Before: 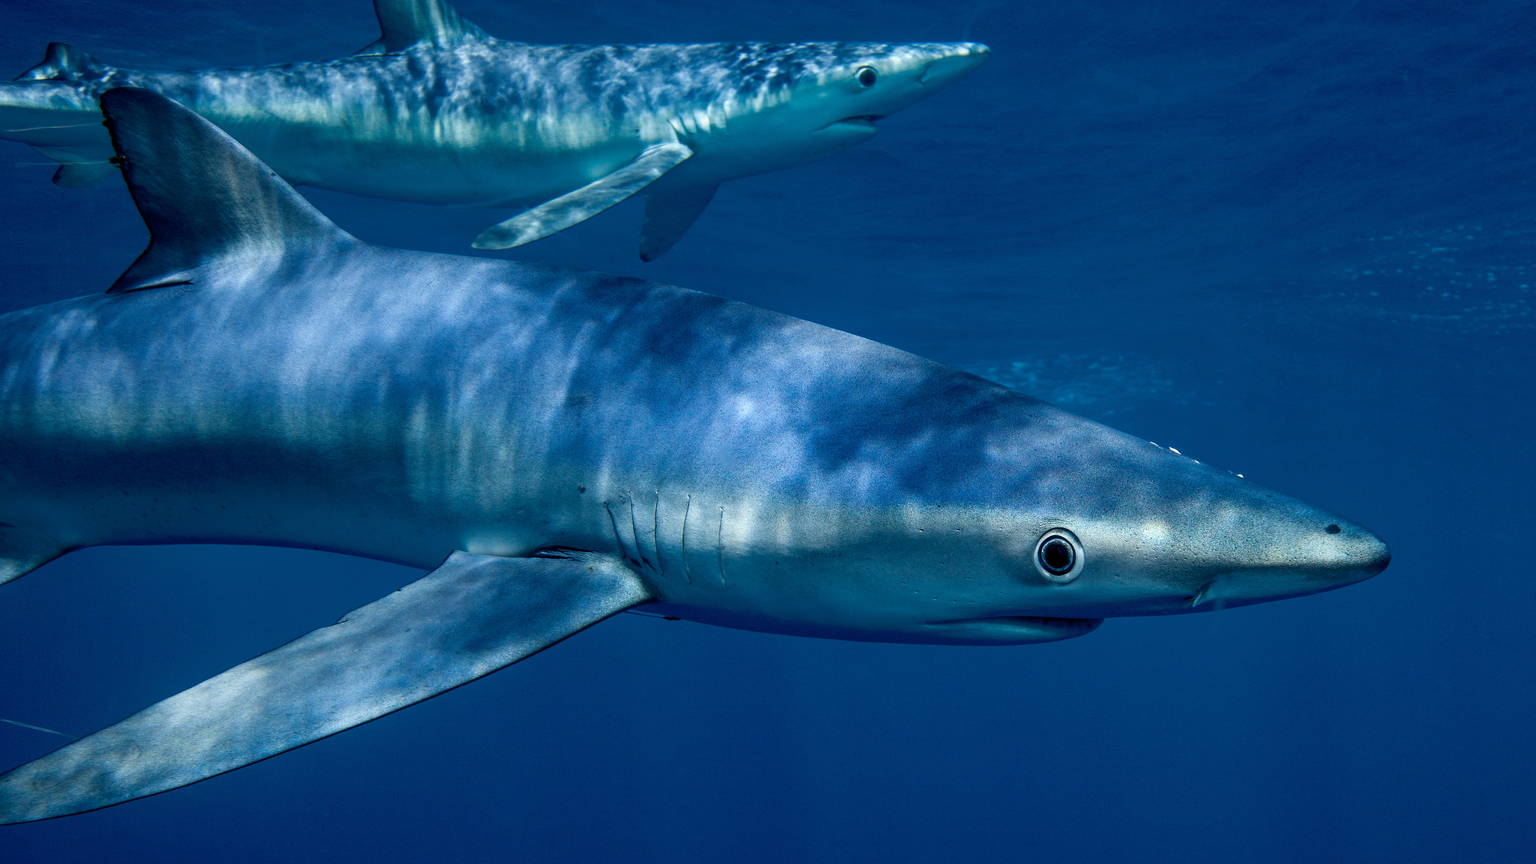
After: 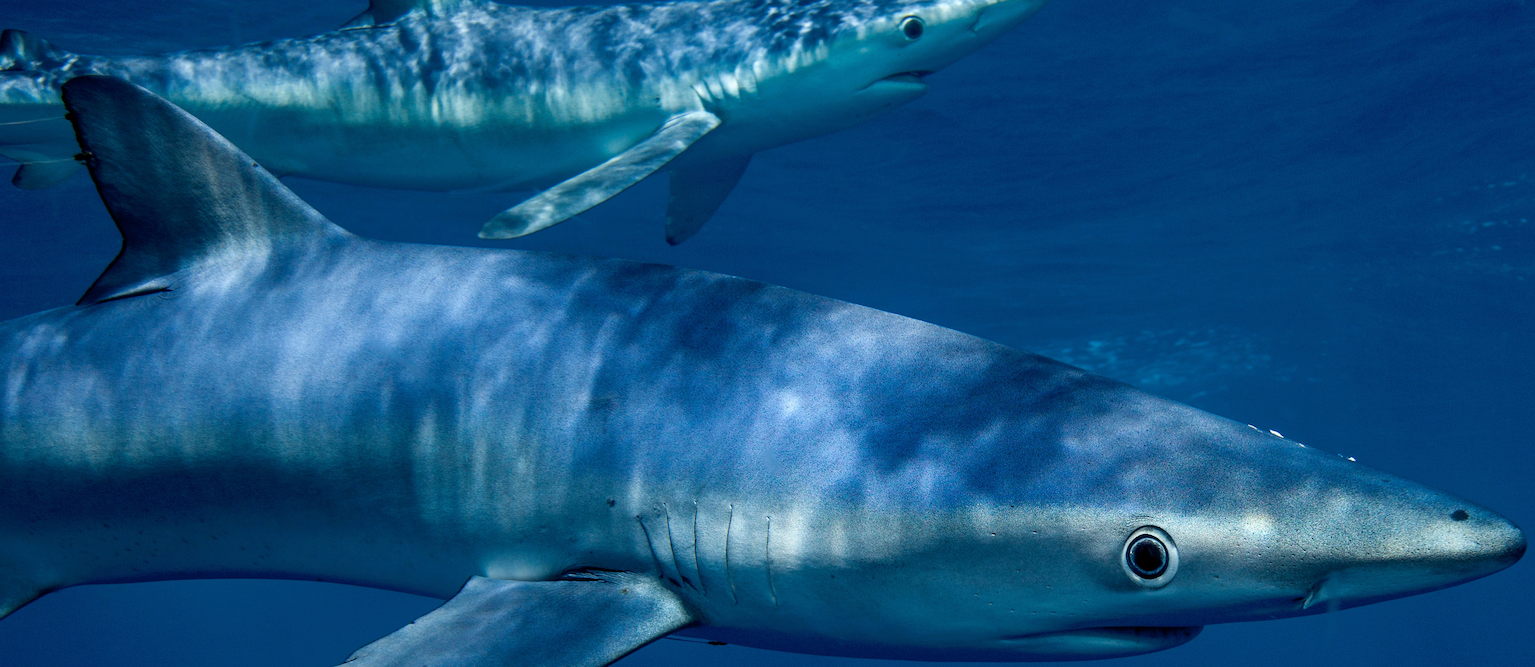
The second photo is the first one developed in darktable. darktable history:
crop: left 3.015%, top 8.969%, right 9.647%, bottom 26.457%
rotate and perspective: rotation -2.22°, lens shift (horizontal) -0.022, automatic cropping off
